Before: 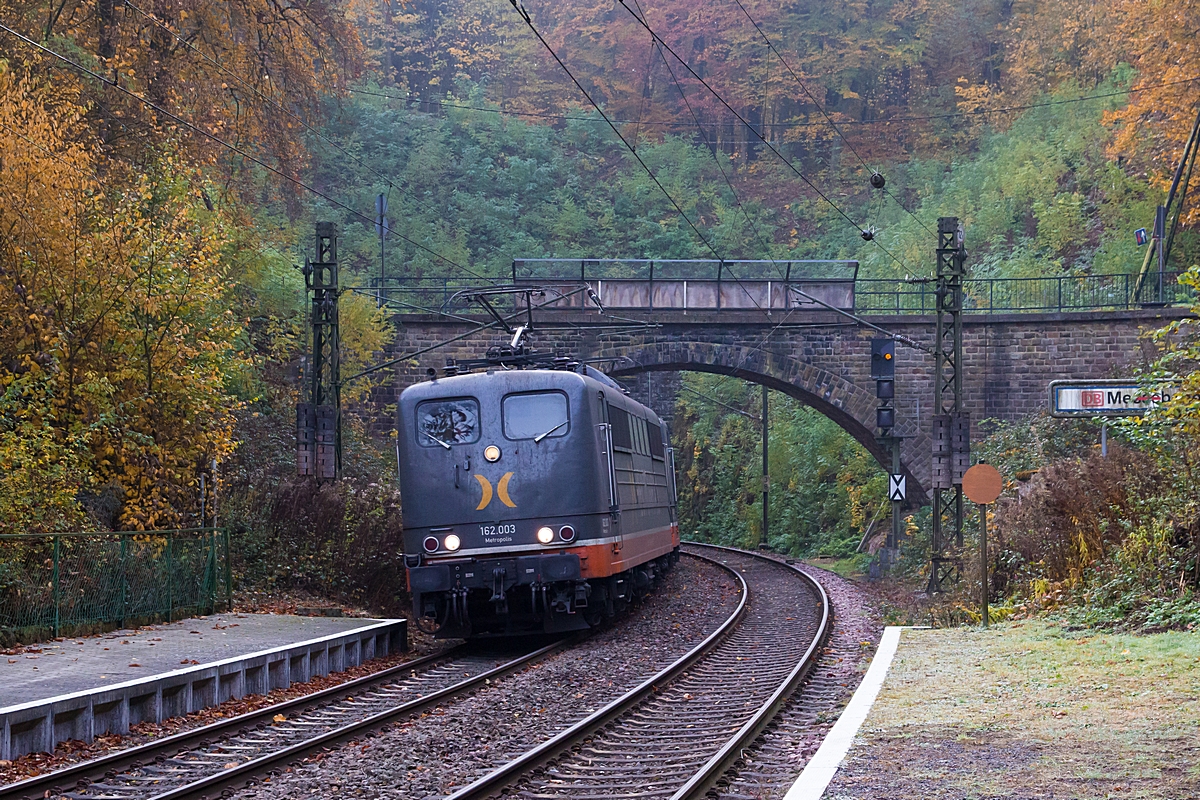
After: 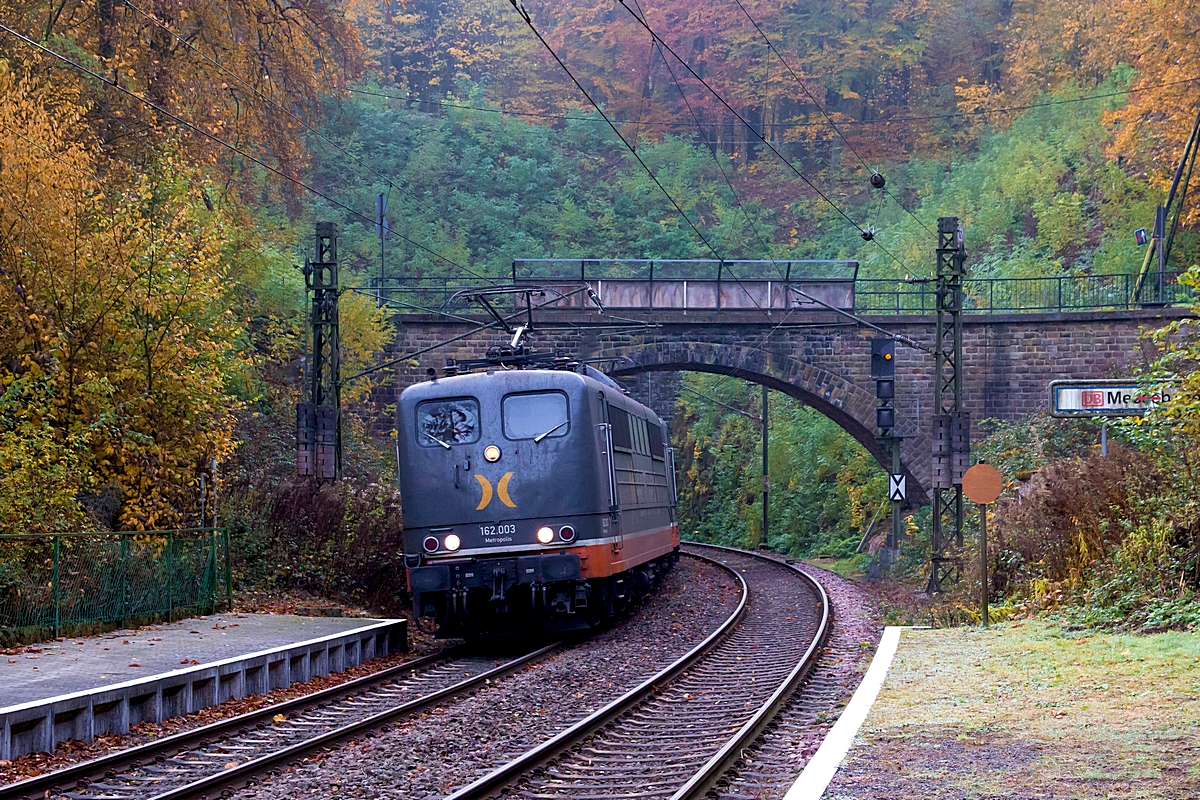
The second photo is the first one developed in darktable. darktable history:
exposure: black level correction 0.007, exposure 0.156 EV, compensate highlight preservation false
velvia: on, module defaults
